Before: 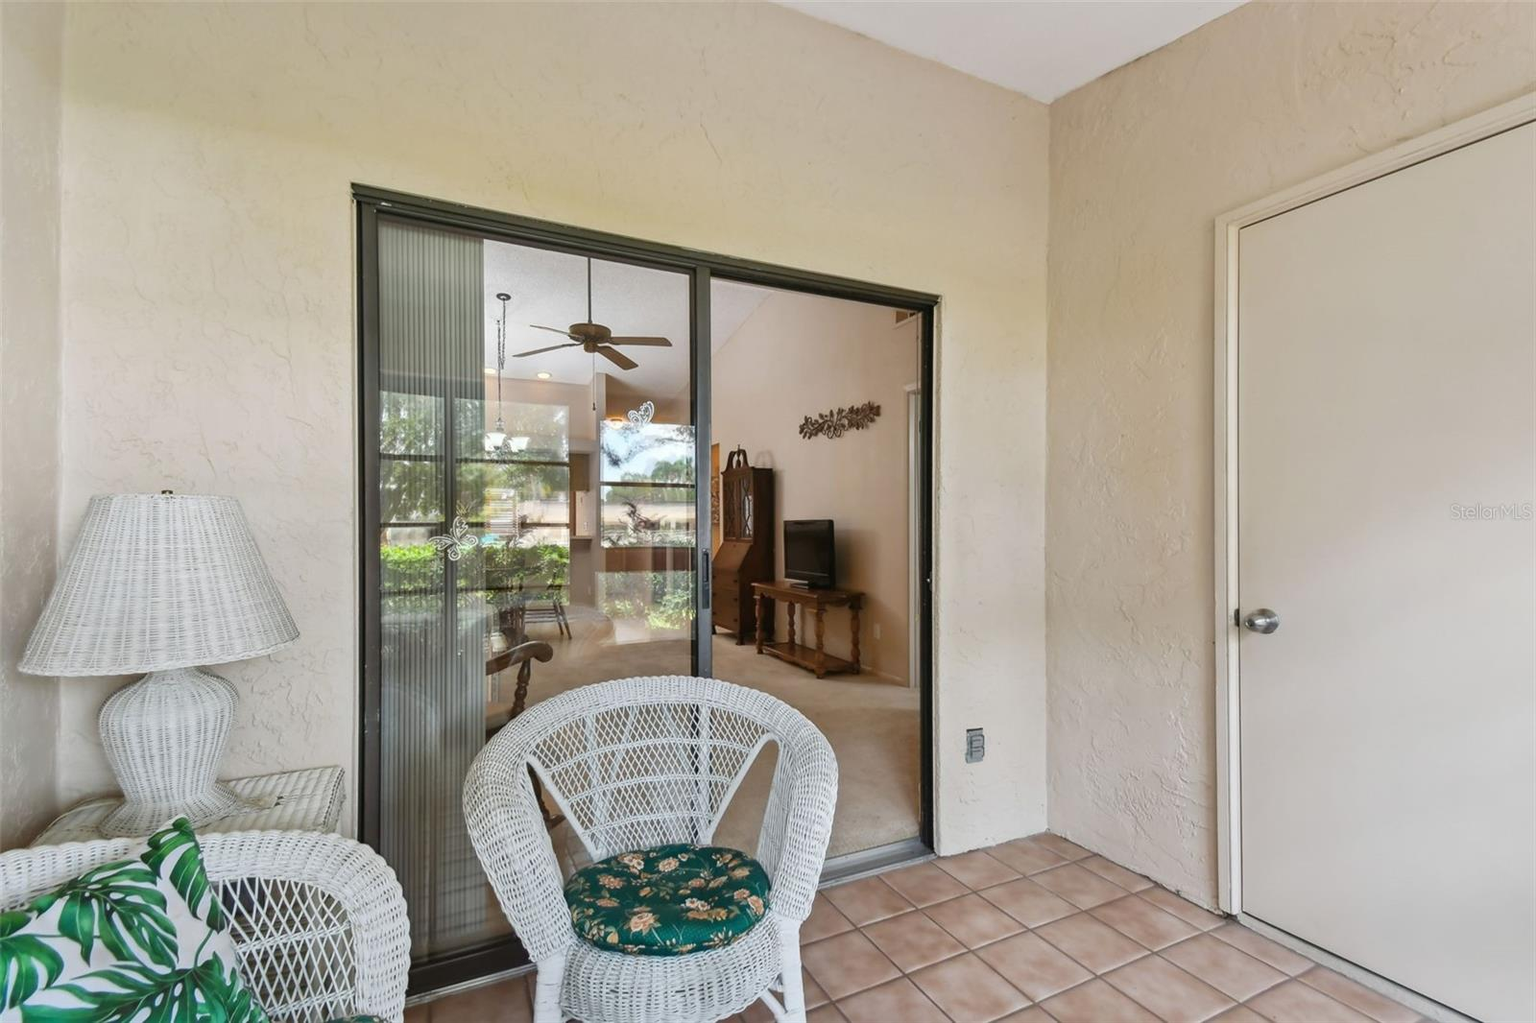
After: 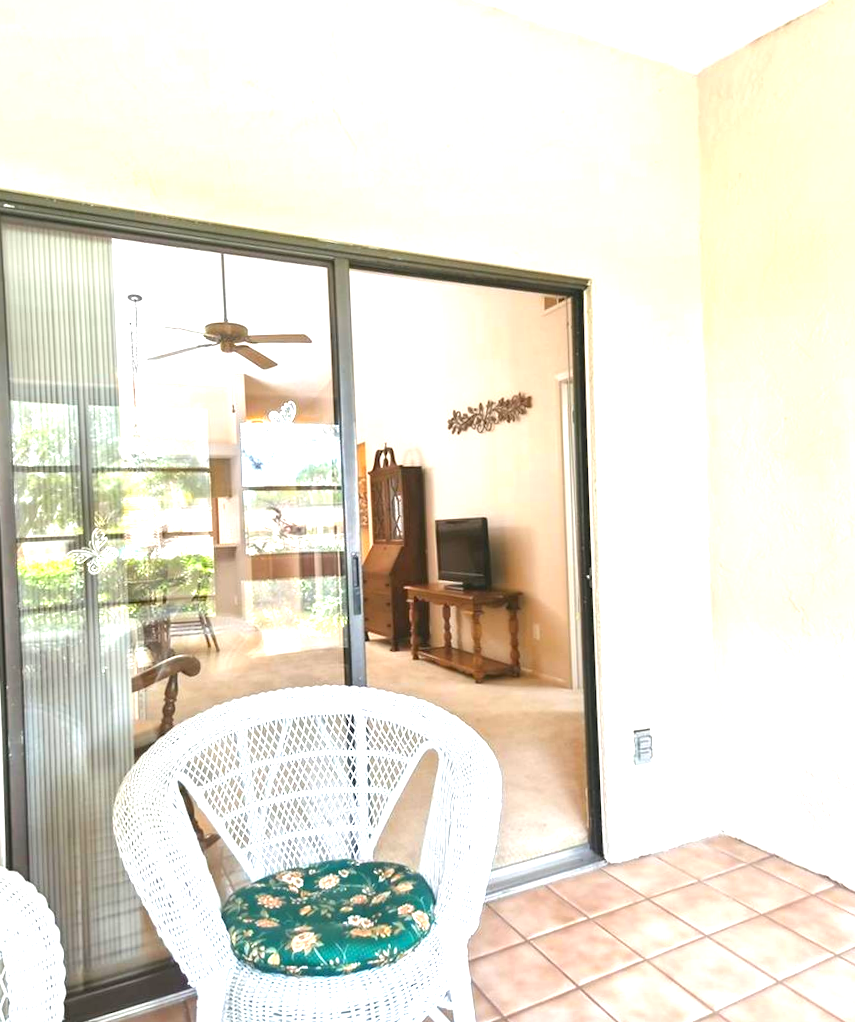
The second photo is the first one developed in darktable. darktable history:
exposure: black level correction 0, exposure 1.9 EV, compensate highlight preservation false
crop and rotate: left 22.516%, right 21.234%
contrast brightness saturation: contrast -0.11
rotate and perspective: rotation -2.12°, lens shift (vertical) 0.009, lens shift (horizontal) -0.008, automatic cropping original format, crop left 0.036, crop right 0.964, crop top 0.05, crop bottom 0.959
